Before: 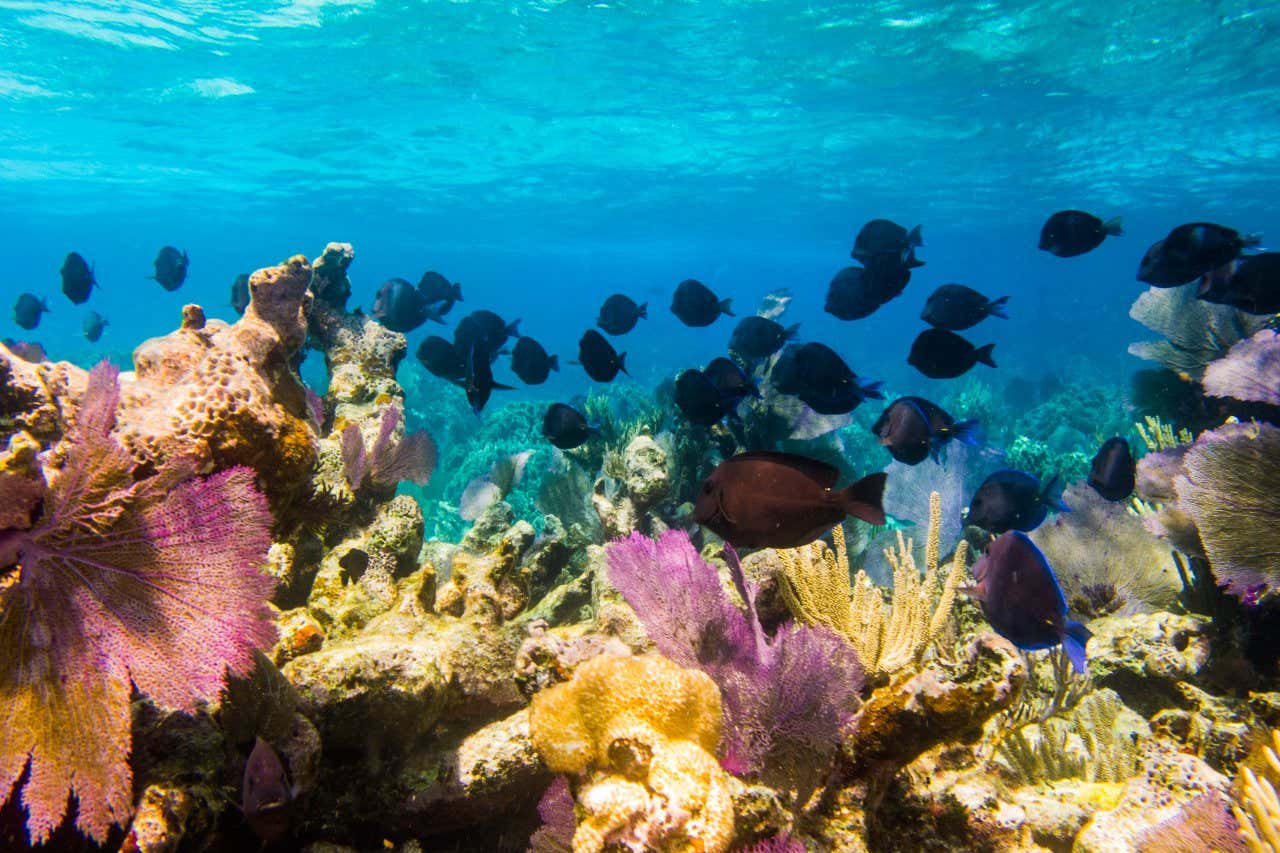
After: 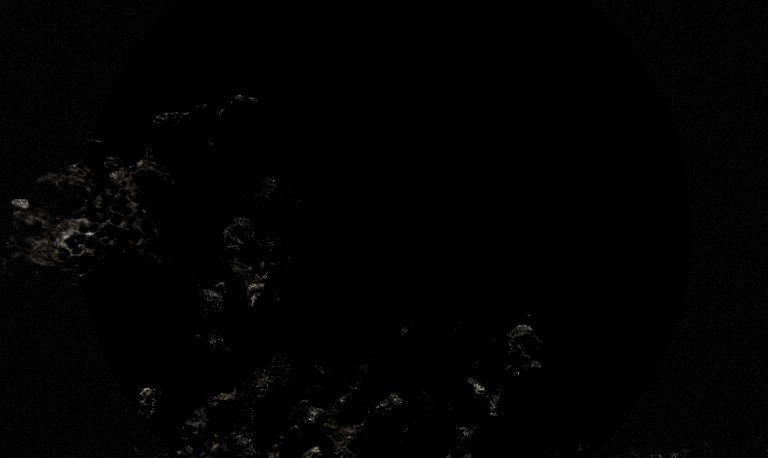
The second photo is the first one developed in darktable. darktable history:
crop and rotate: angle -6.94°, left 2.126%, top 6.788%, right 27.353%, bottom 30.112%
levels: levels [0.721, 0.937, 0.997]
vignetting: dithering 8-bit output
exposure: exposure -0.113 EV, compensate highlight preservation false
